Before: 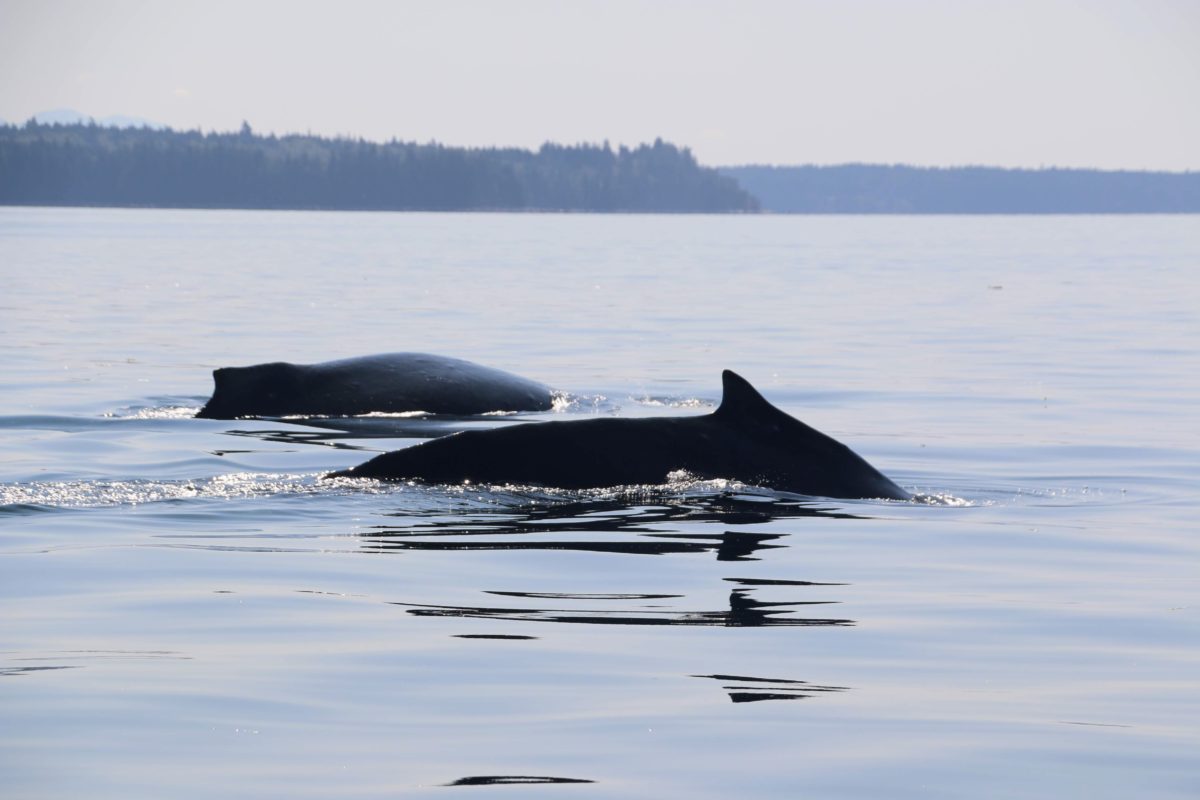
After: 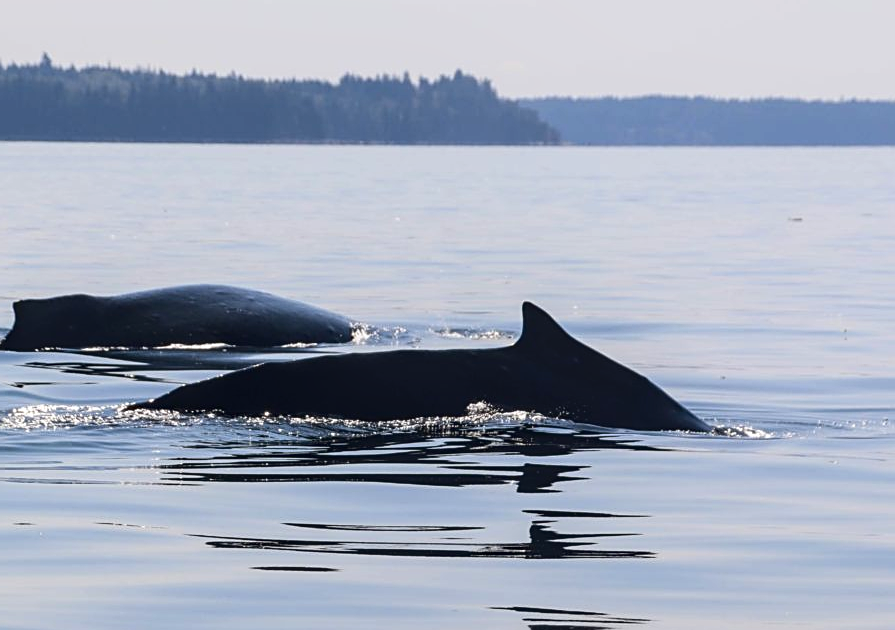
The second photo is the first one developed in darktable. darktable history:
contrast brightness saturation: contrast 0.129, brightness -0.063, saturation 0.153
sharpen: on, module defaults
local contrast: on, module defaults
crop: left 16.68%, top 8.588%, right 8.685%, bottom 12.608%
